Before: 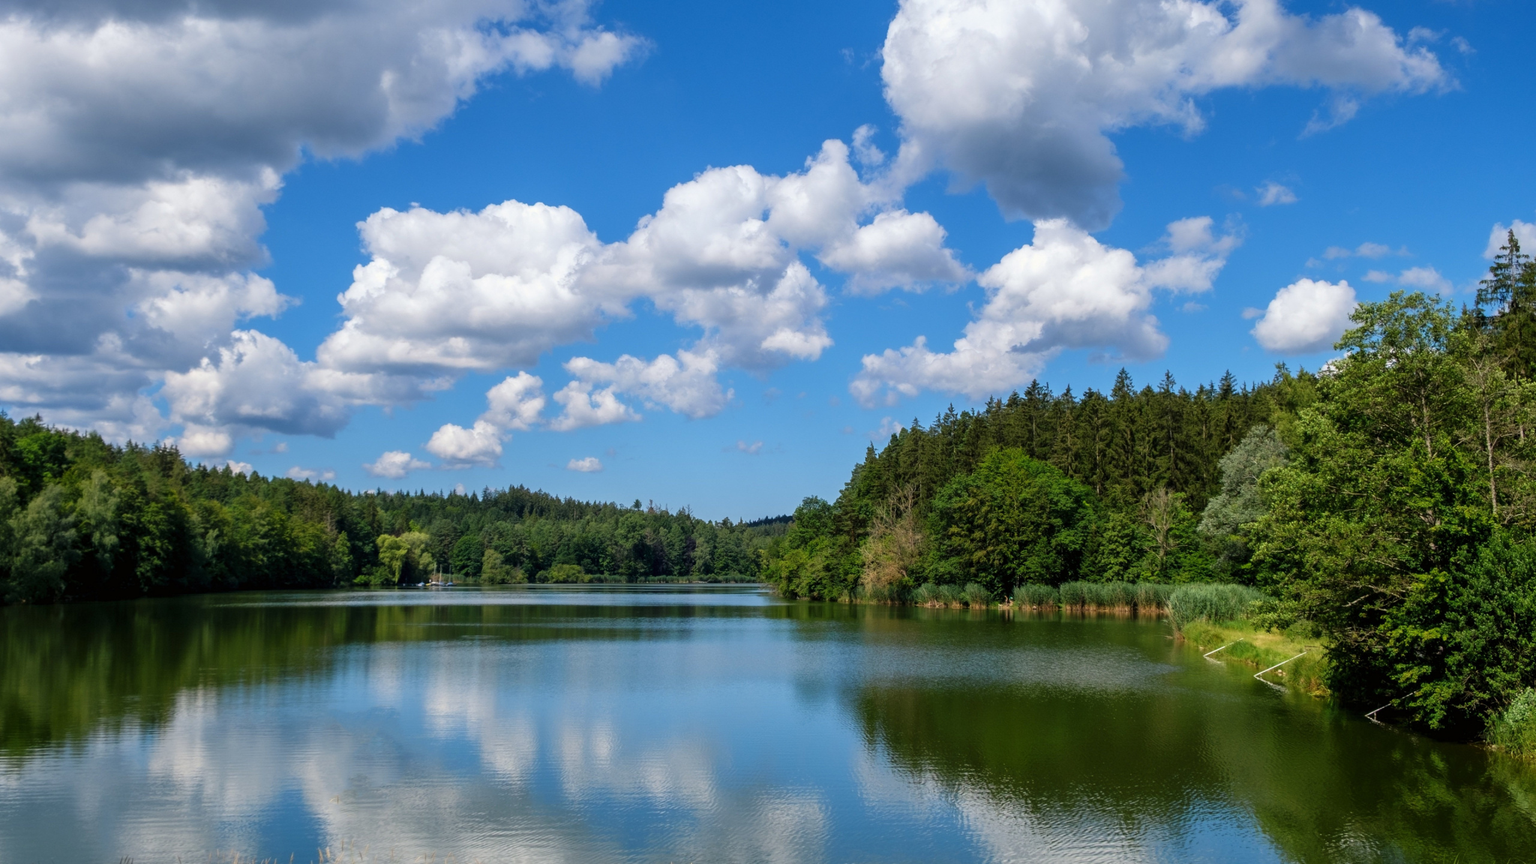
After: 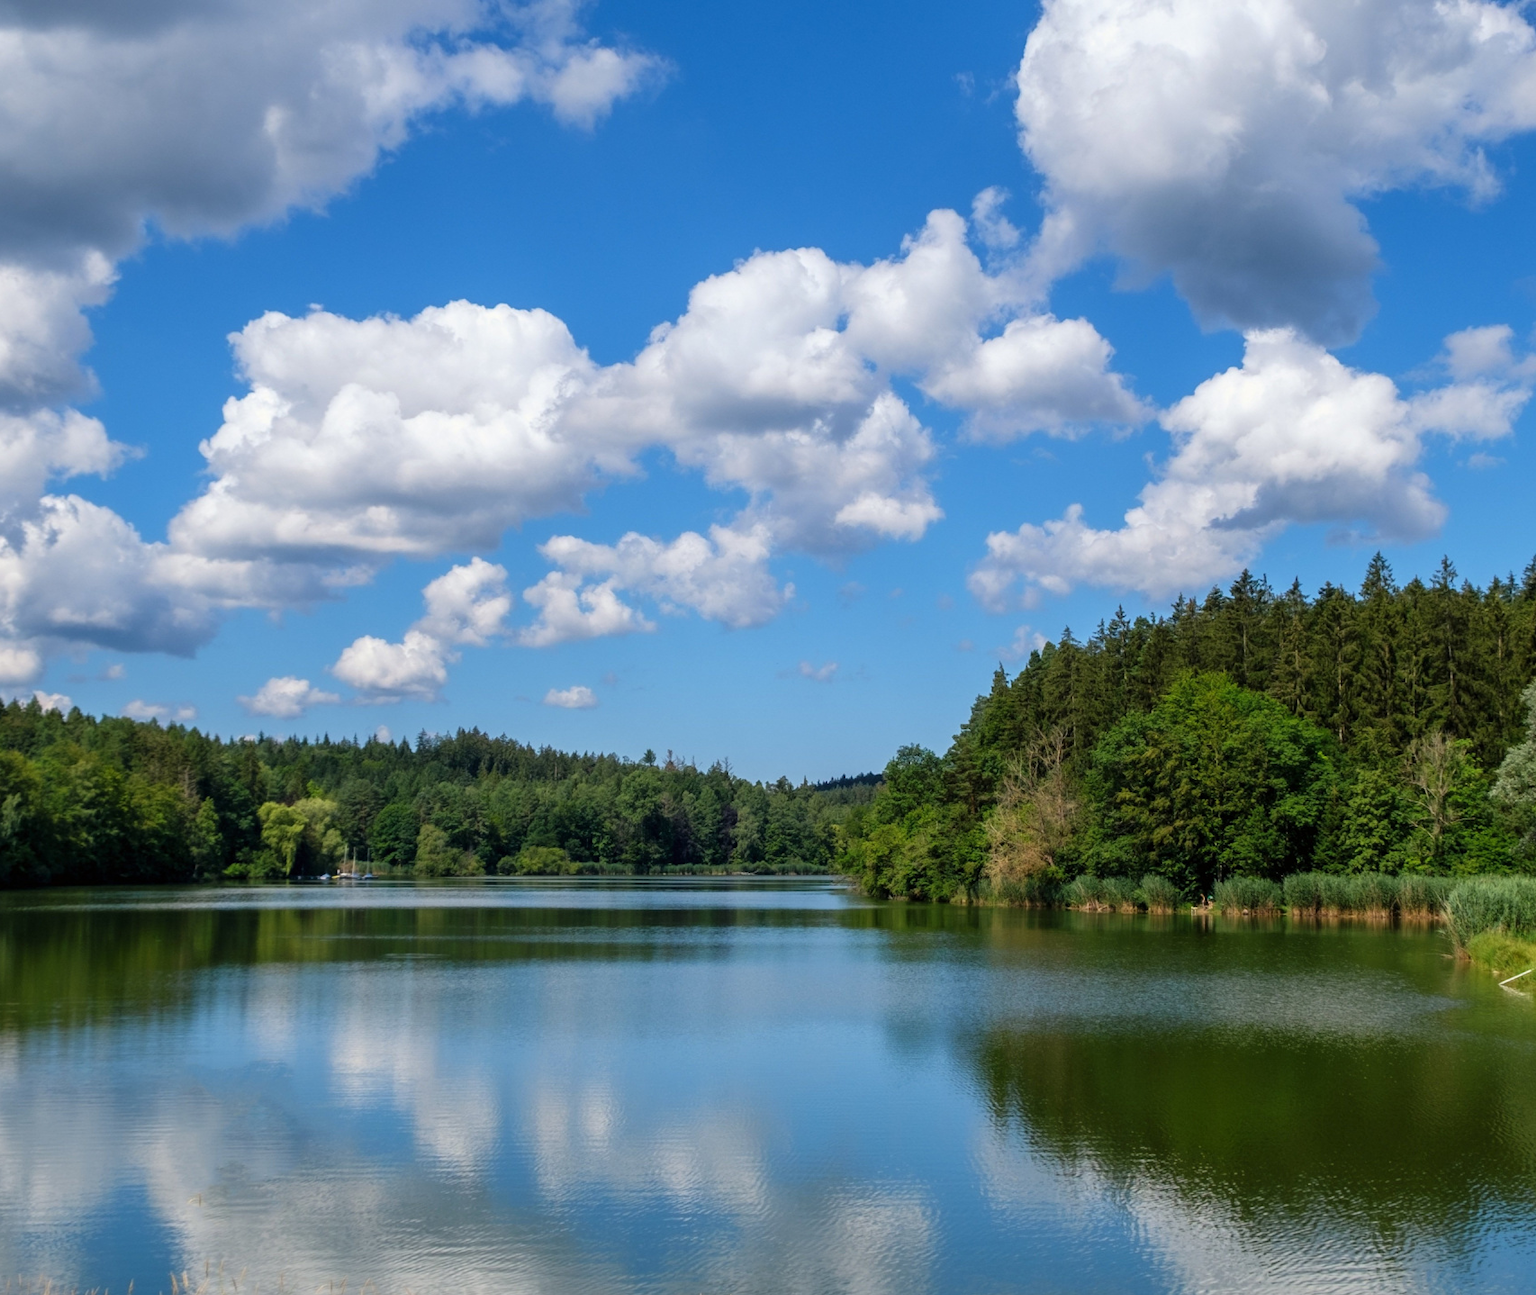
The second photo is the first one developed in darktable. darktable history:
crop and rotate: left 13.337%, right 19.994%
